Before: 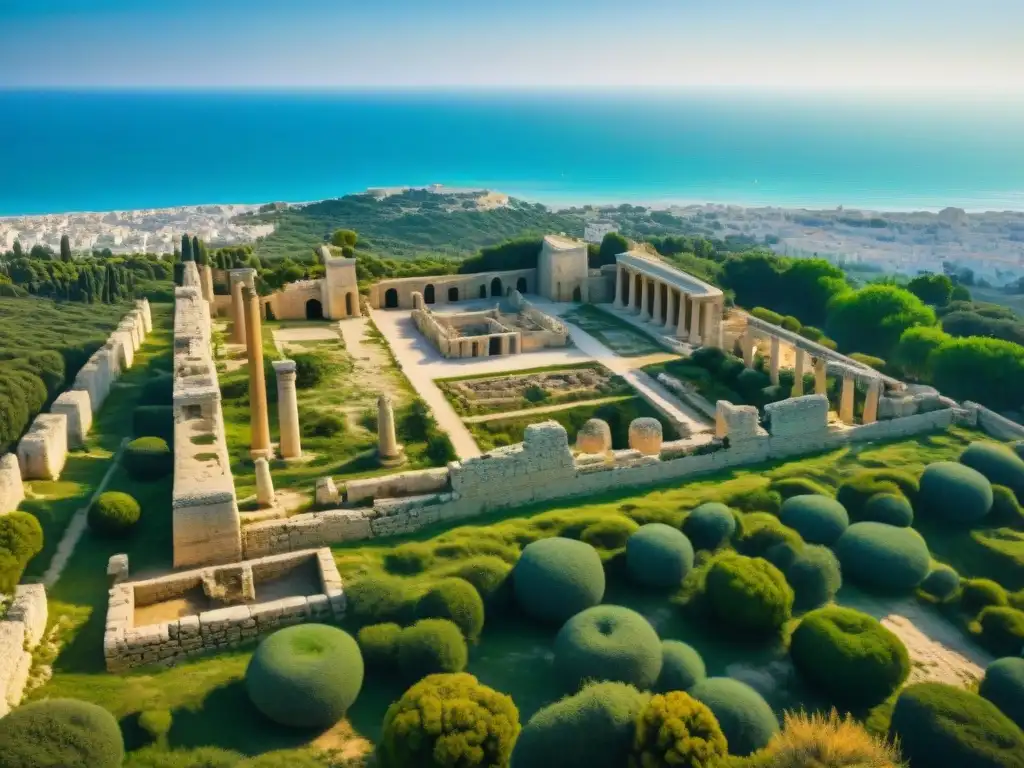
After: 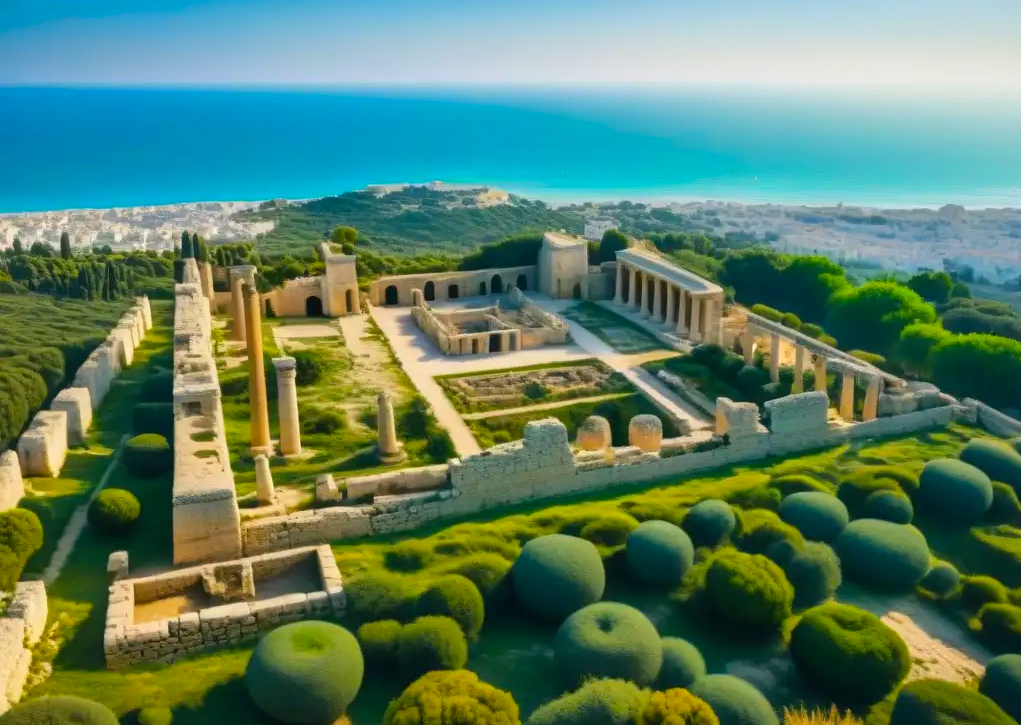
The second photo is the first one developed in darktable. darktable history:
crop: top 0.464%, right 0.26%, bottom 5.093%
color balance rgb: linear chroma grading › global chroma 14.526%, perceptual saturation grading › global saturation 0.154%
